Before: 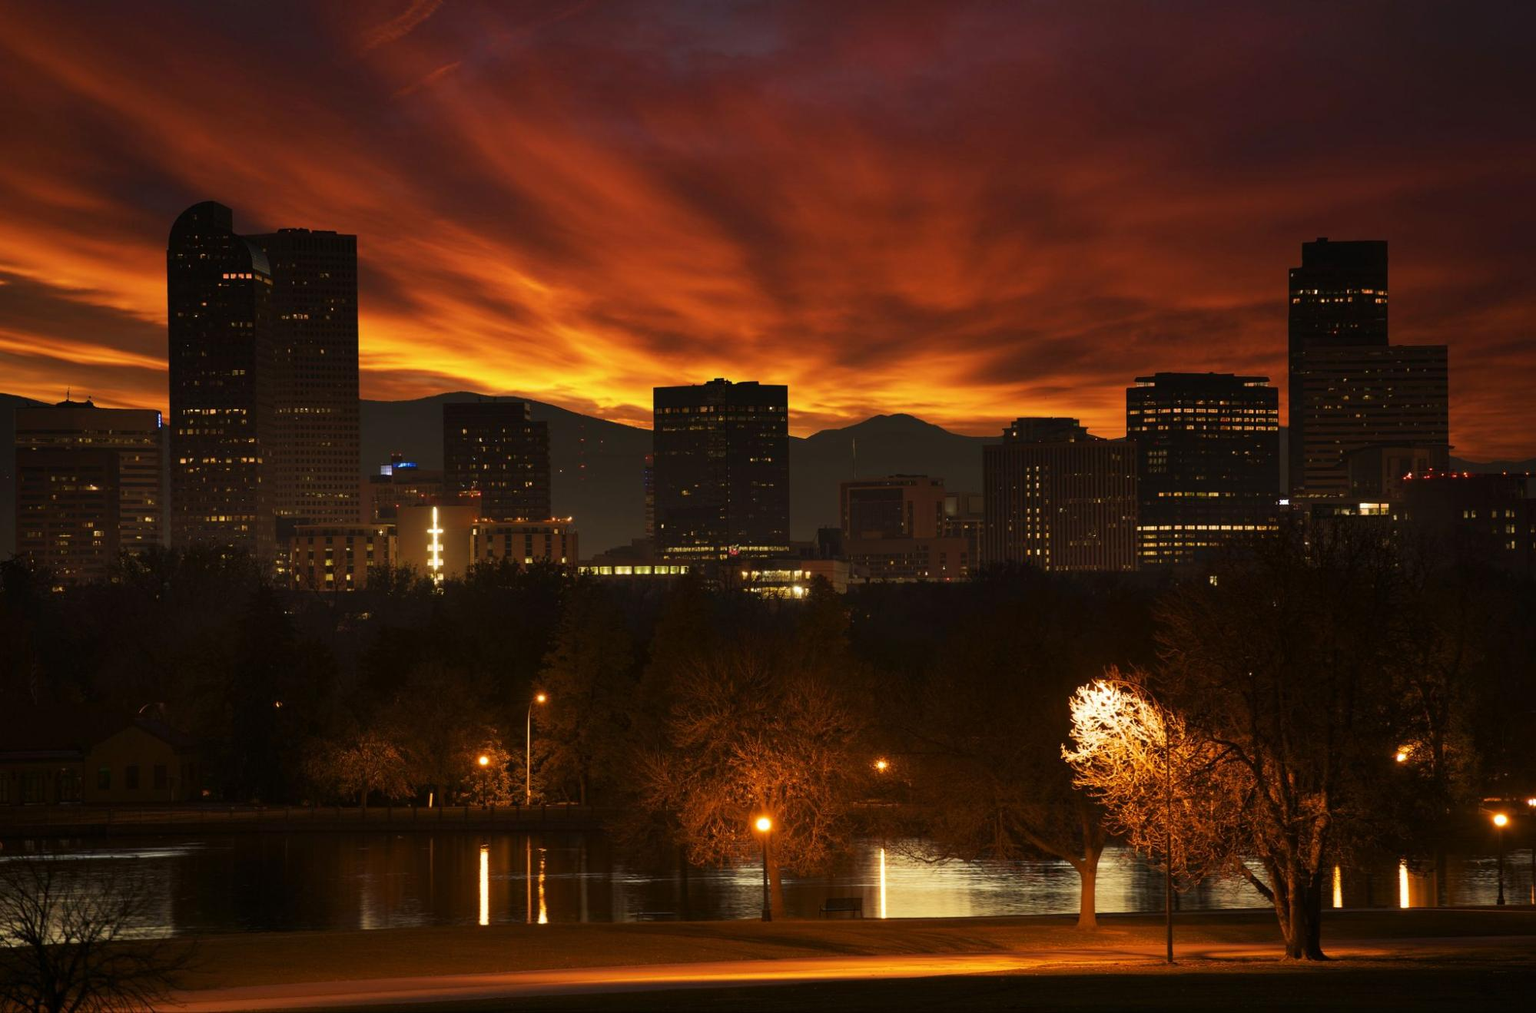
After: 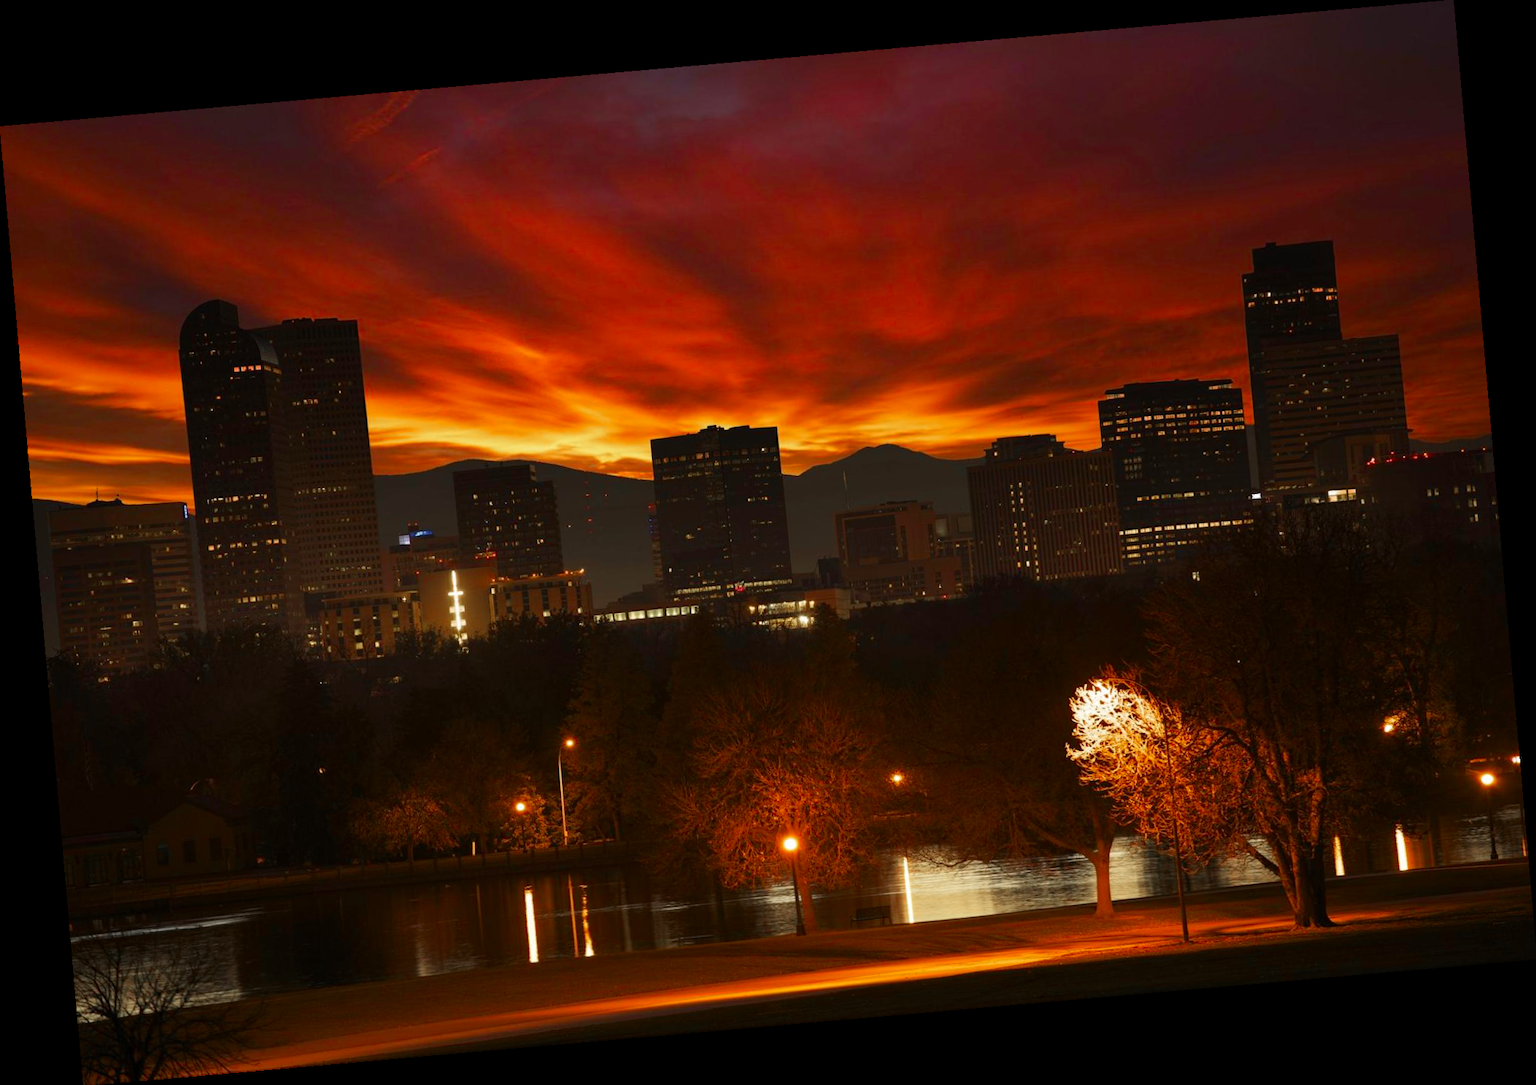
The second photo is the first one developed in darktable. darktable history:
rotate and perspective: rotation -4.98°, automatic cropping off
color zones: curves: ch1 [(0, 0.679) (0.143, 0.647) (0.286, 0.261) (0.378, -0.011) (0.571, 0.396) (0.714, 0.399) (0.857, 0.406) (1, 0.679)]
